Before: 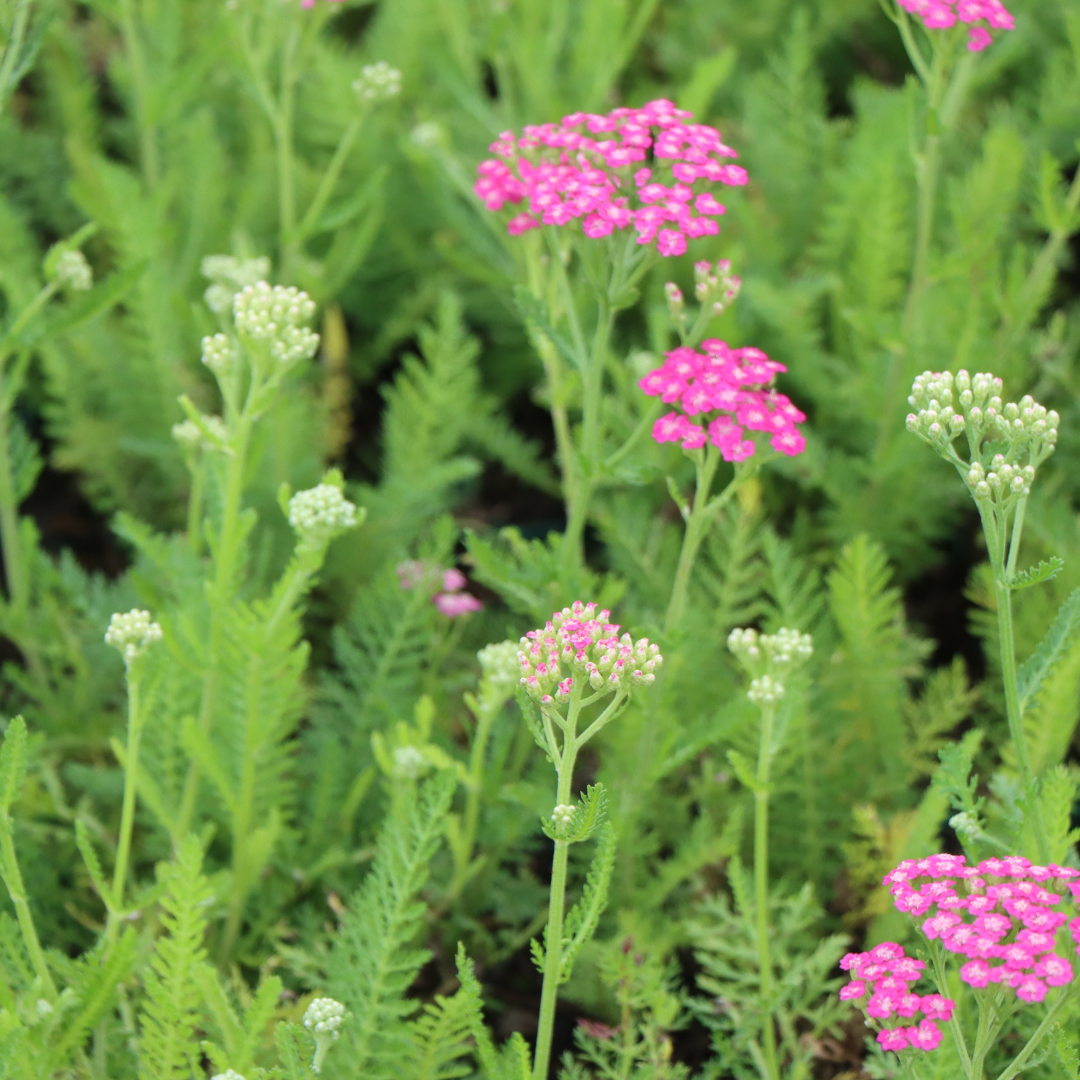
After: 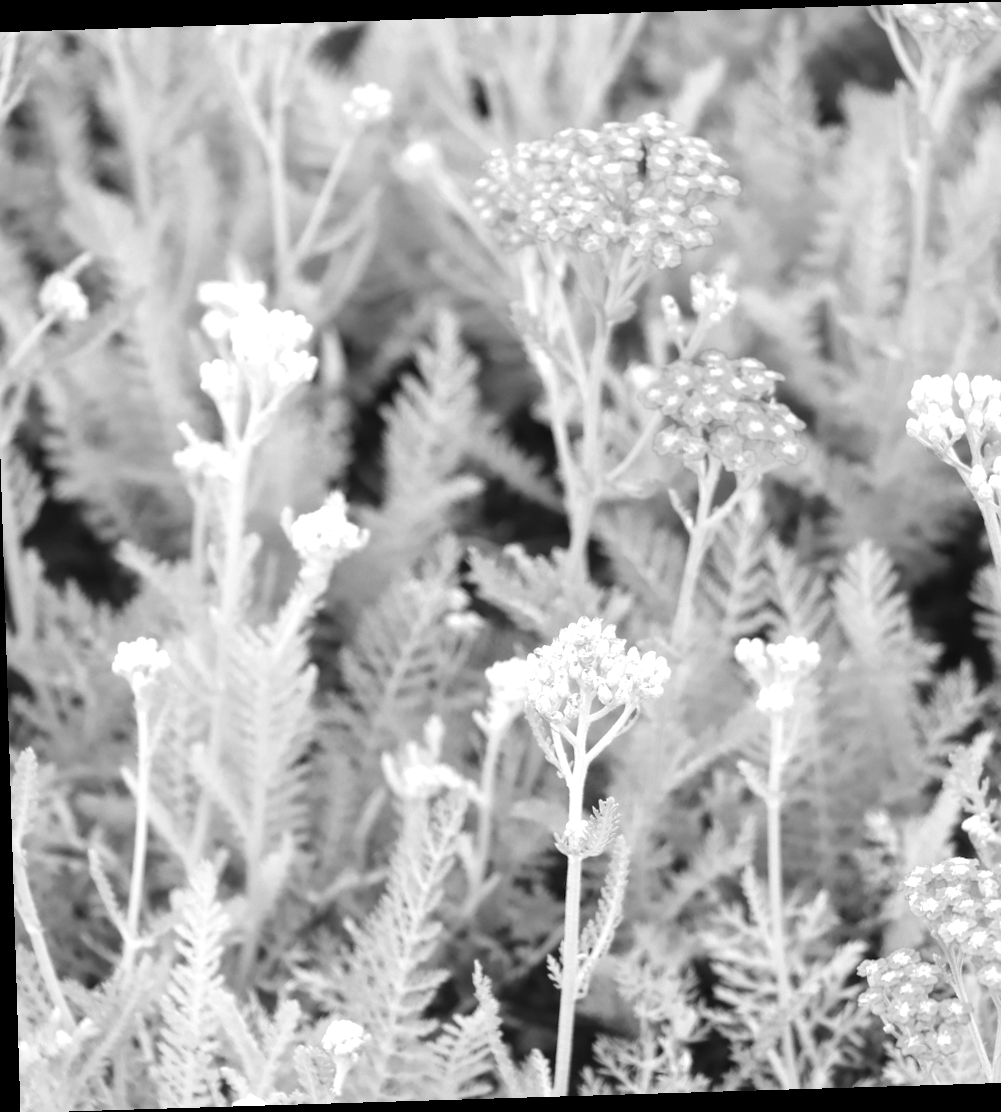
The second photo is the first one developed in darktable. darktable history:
crop and rotate: left 1.088%, right 8.807%
rotate and perspective: rotation -1.75°, automatic cropping off
monochrome: on, module defaults
exposure: exposure 0.95 EV, compensate highlight preservation false
